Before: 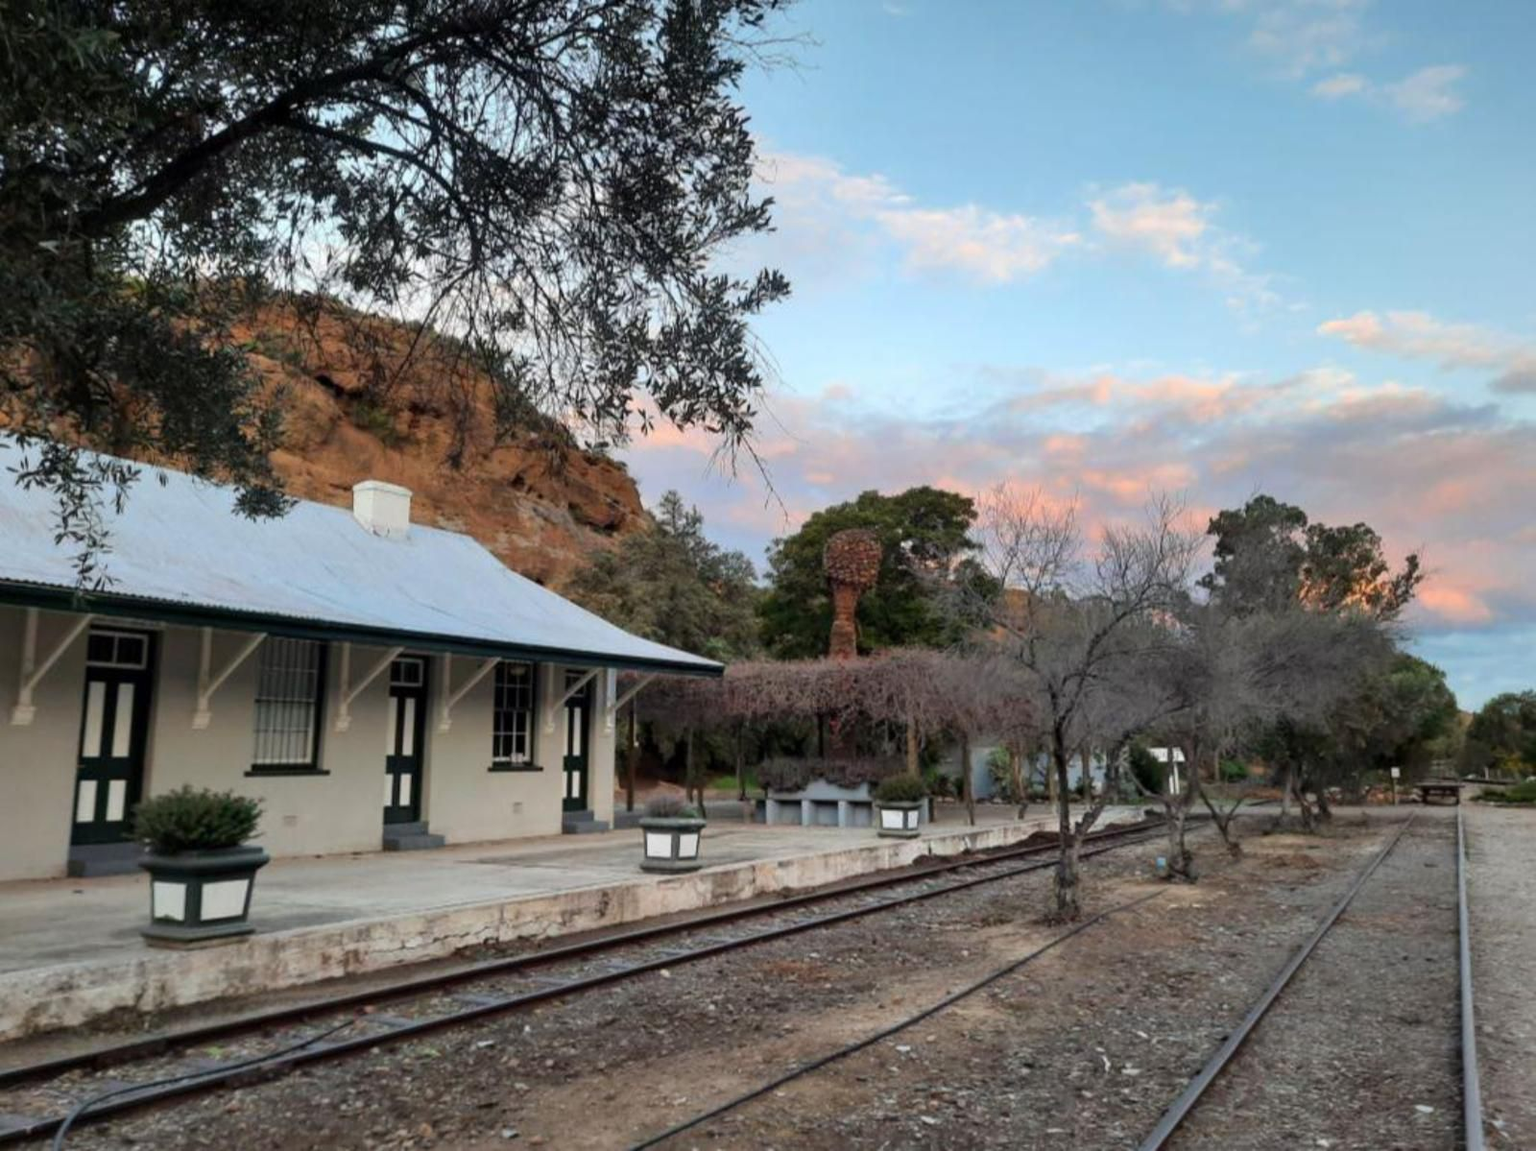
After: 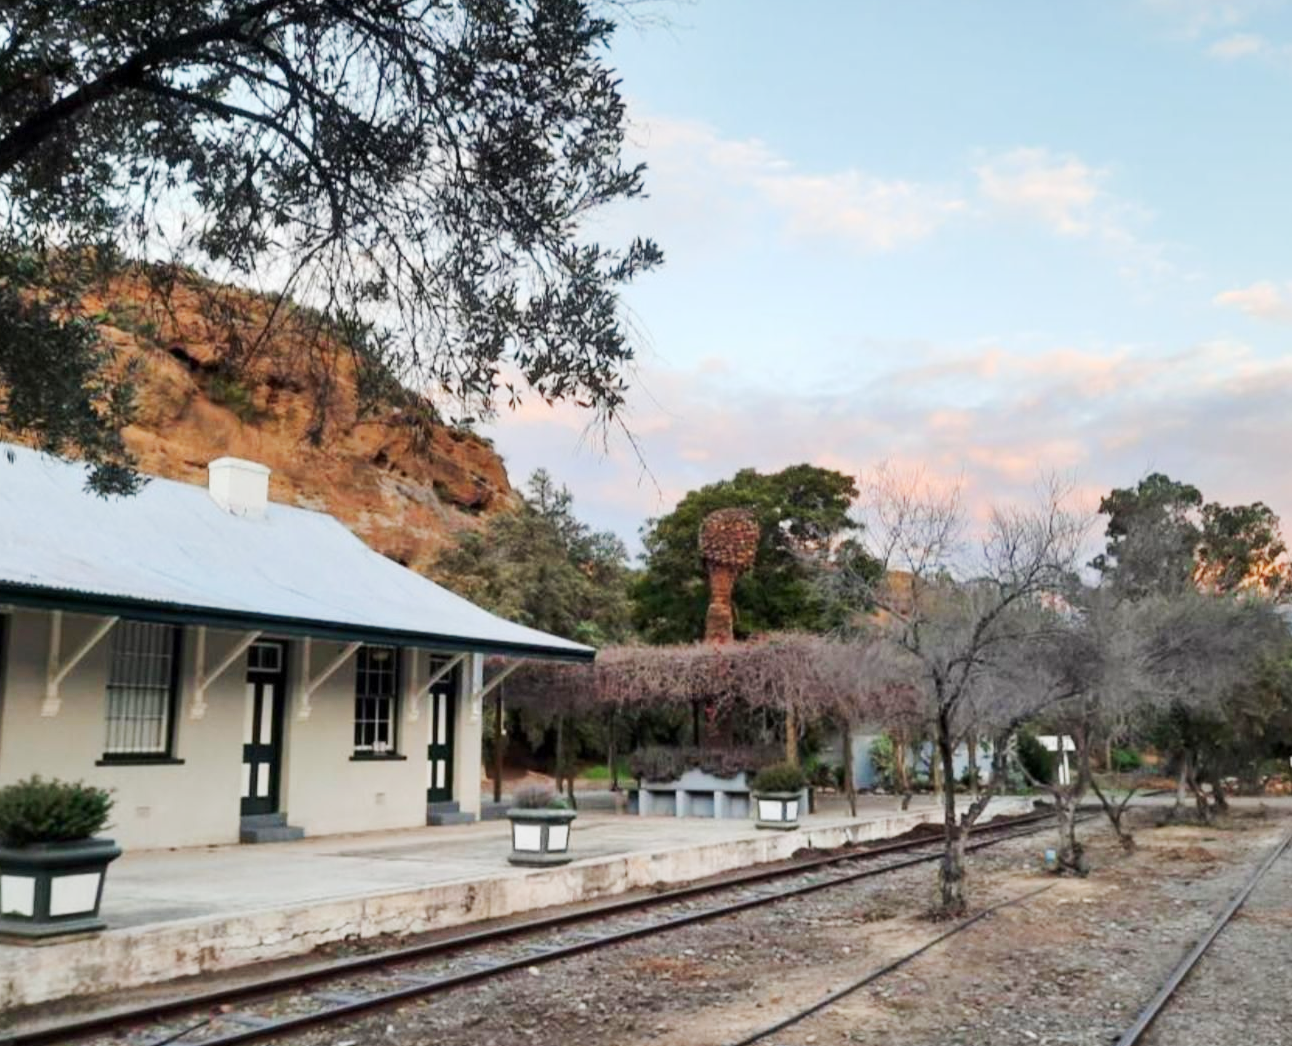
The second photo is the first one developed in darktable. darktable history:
tone curve: curves: ch0 [(0, 0) (0.003, 0.003) (0.011, 0.014) (0.025, 0.033) (0.044, 0.06) (0.069, 0.096) (0.1, 0.132) (0.136, 0.174) (0.177, 0.226) (0.224, 0.282) (0.277, 0.352) (0.335, 0.435) (0.399, 0.524) (0.468, 0.615) (0.543, 0.695) (0.623, 0.771) (0.709, 0.835) (0.801, 0.894) (0.898, 0.944) (1, 1)], preserve colors none
crop: left 9.969%, top 3.612%, right 9.276%, bottom 9.127%
exposure: compensate highlight preservation false
